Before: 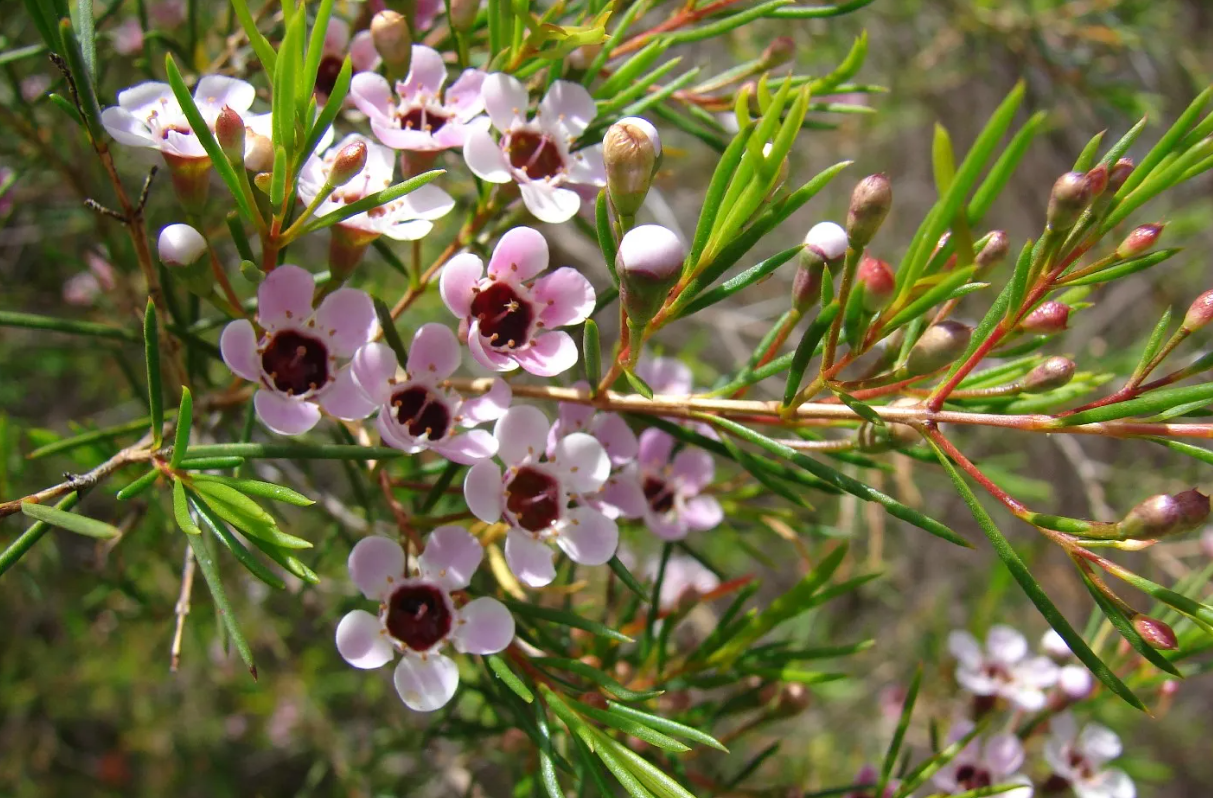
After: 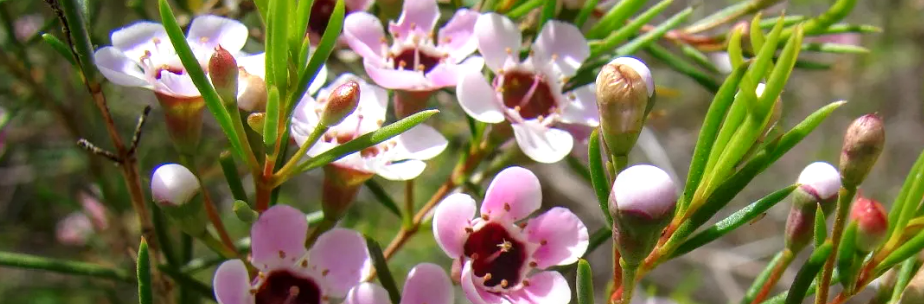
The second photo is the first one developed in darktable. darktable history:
crop: left 0.579%, top 7.627%, right 23.167%, bottom 54.275%
local contrast: on, module defaults
color zones: curves: ch1 [(0.25, 0.5) (0.747, 0.71)]
